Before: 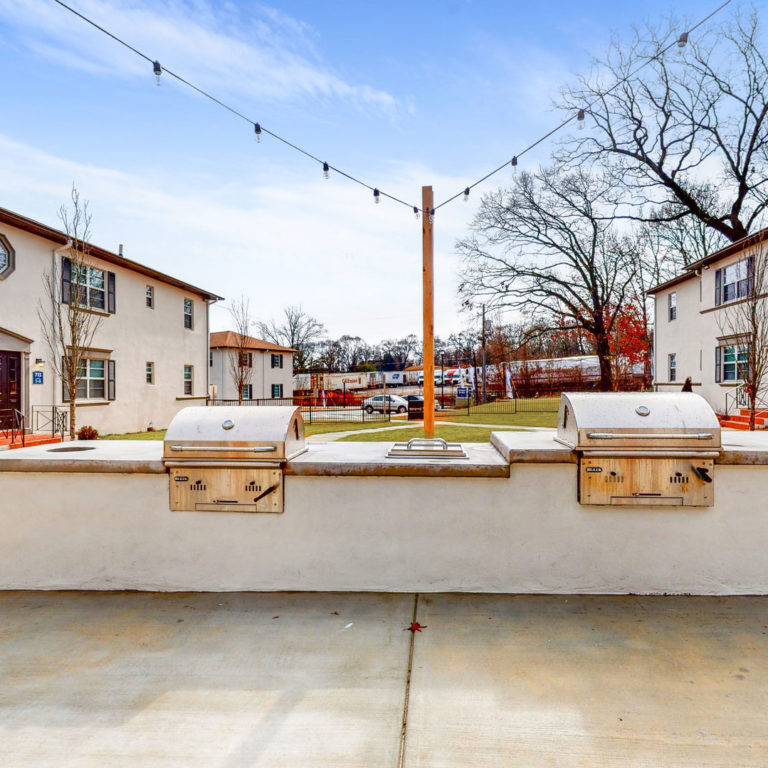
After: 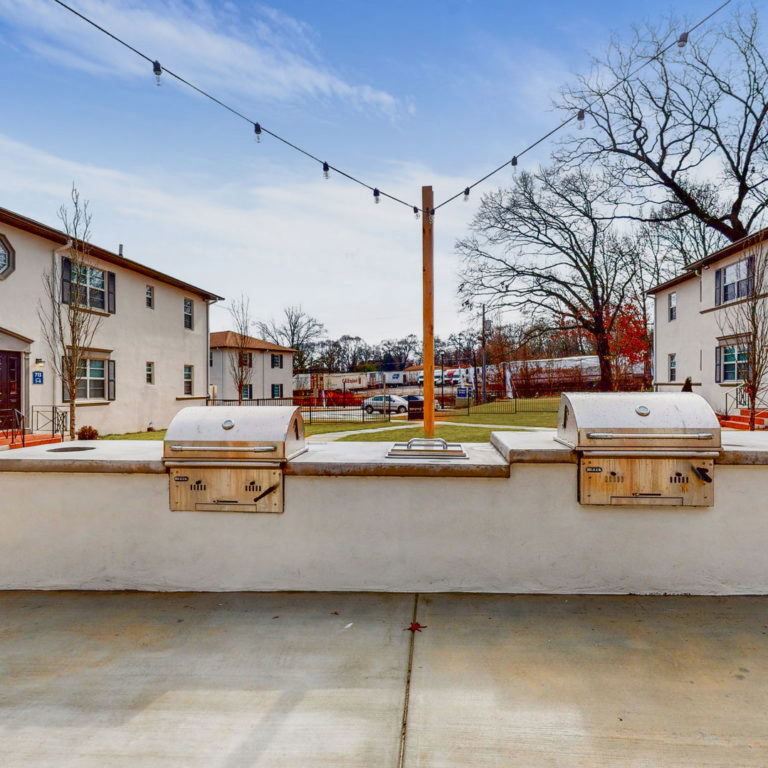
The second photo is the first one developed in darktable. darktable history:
tone equalizer: -8 EV 0.249 EV, -7 EV 0.418 EV, -6 EV 0.434 EV, -5 EV 0.242 EV, -3 EV -0.282 EV, -2 EV -0.39 EV, -1 EV -0.422 EV, +0 EV -0.228 EV
shadows and highlights: soften with gaussian
